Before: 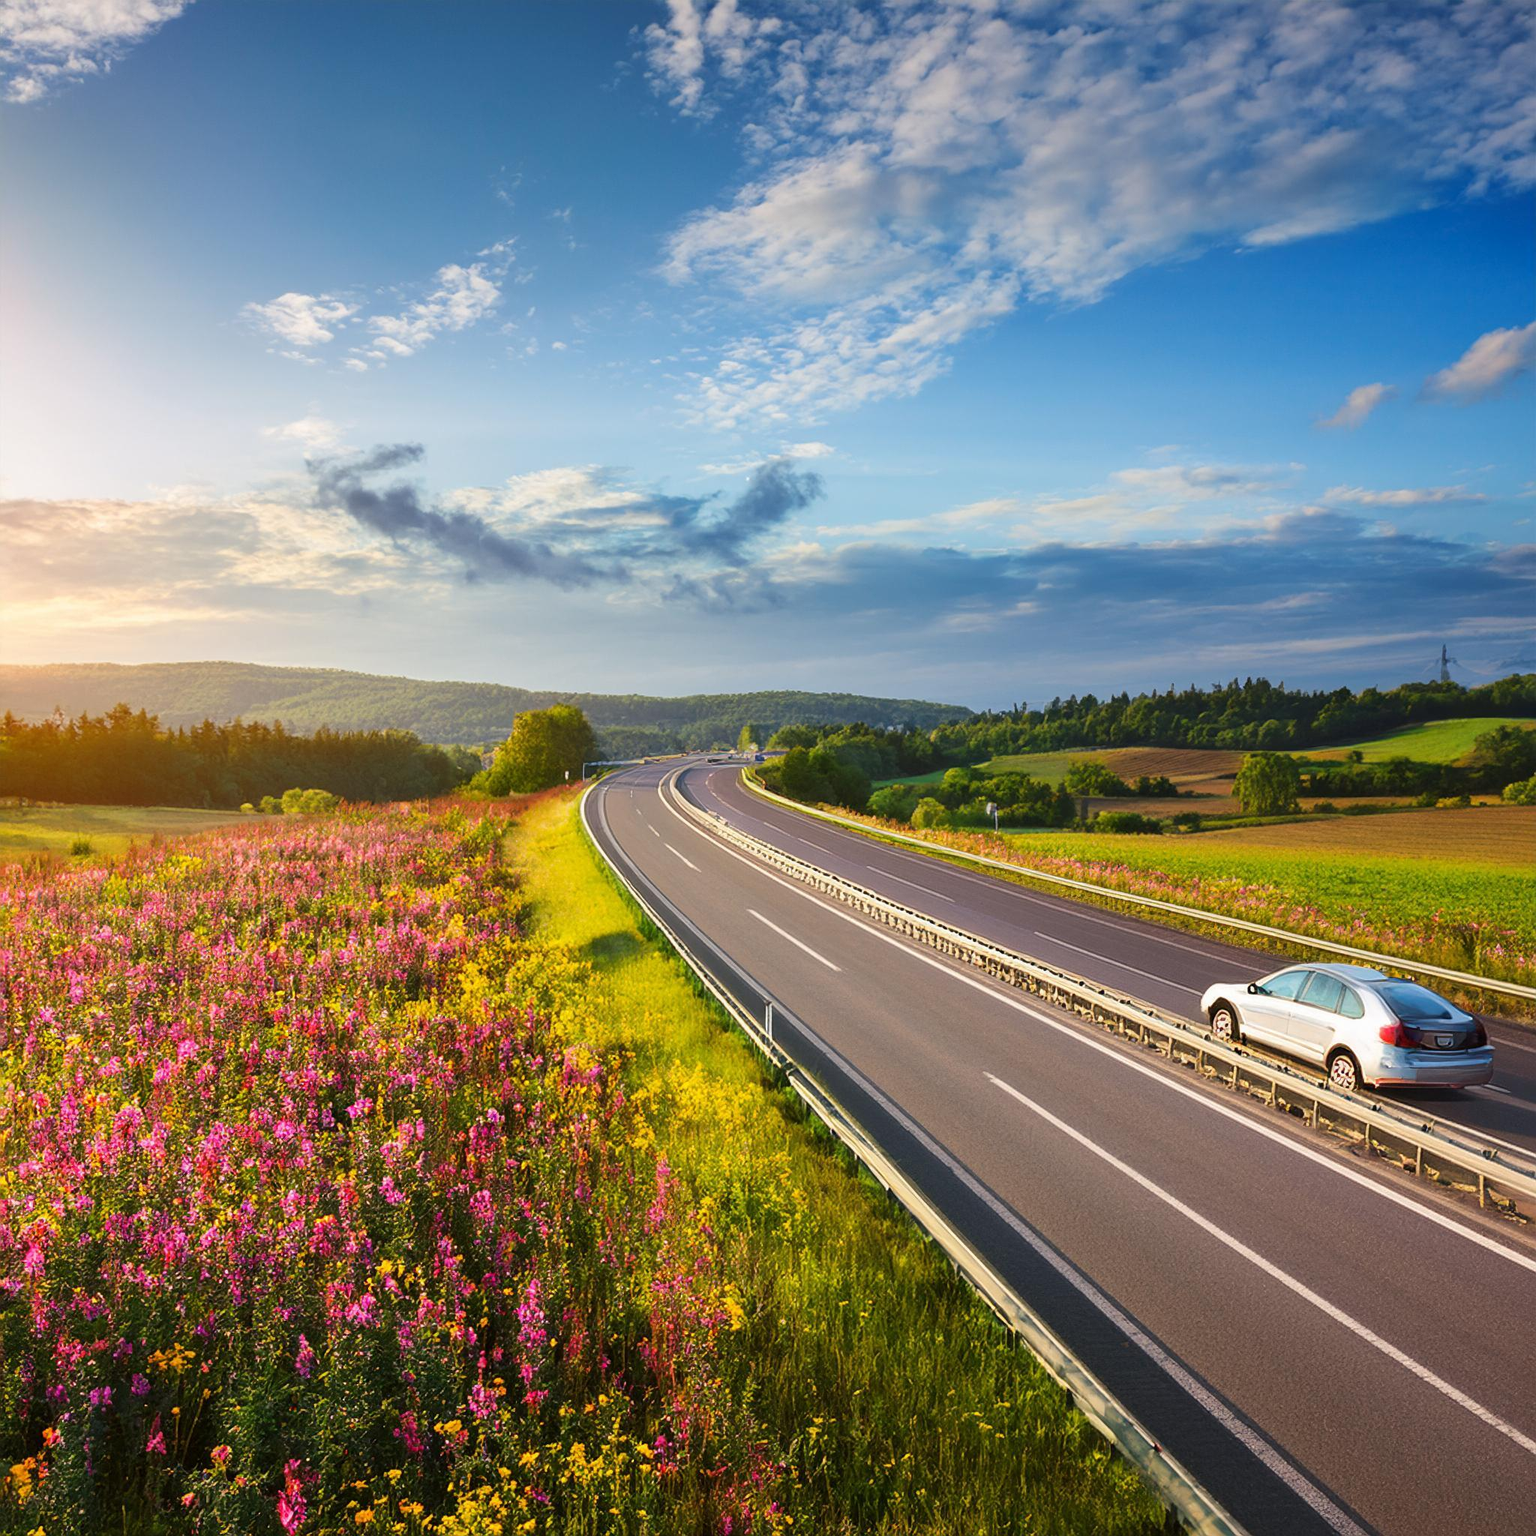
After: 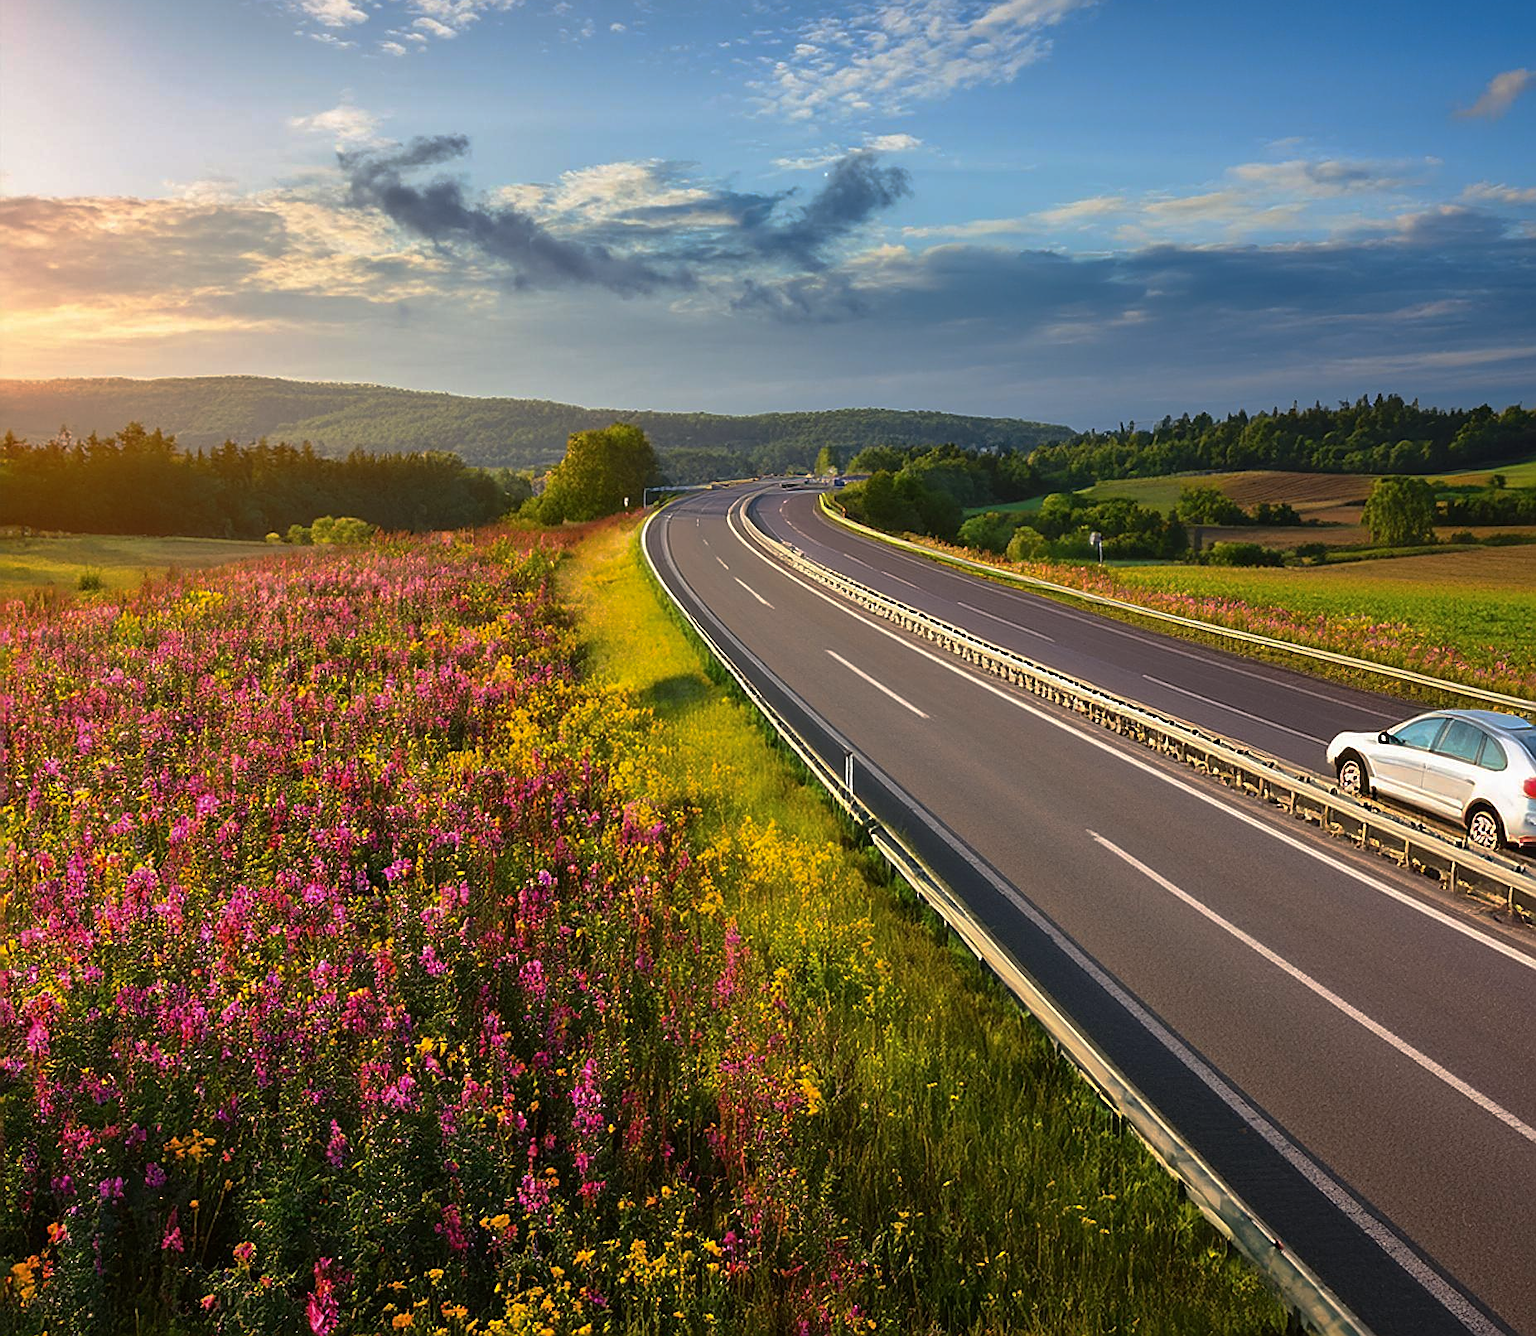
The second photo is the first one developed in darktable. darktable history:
base curve: curves: ch0 [(0, 0) (0.595, 0.418) (1, 1)], preserve colors none
crop: top 20.916%, right 9.437%, bottom 0.316%
sharpen: on, module defaults
